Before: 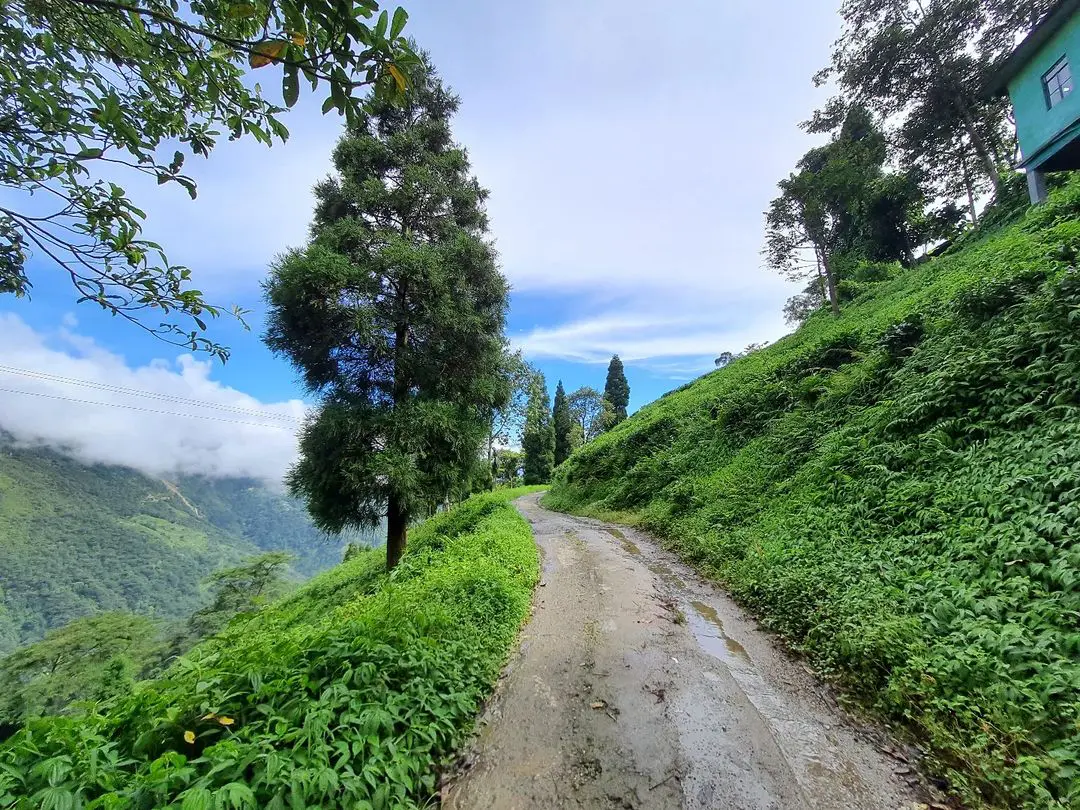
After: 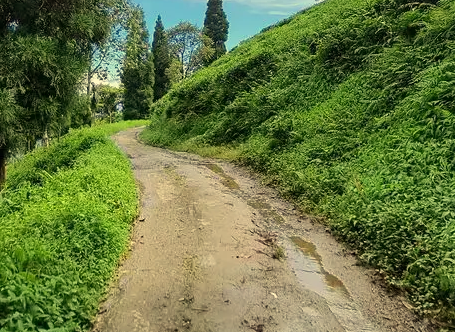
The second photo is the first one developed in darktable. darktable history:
crop: left 37.221%, top 45.169%, right 20.63%, bottom 13.777%
rotate and perspective: automatic cropping original format, crop left 0, crop top 0
white balance: red 1.08, blue 0.791
